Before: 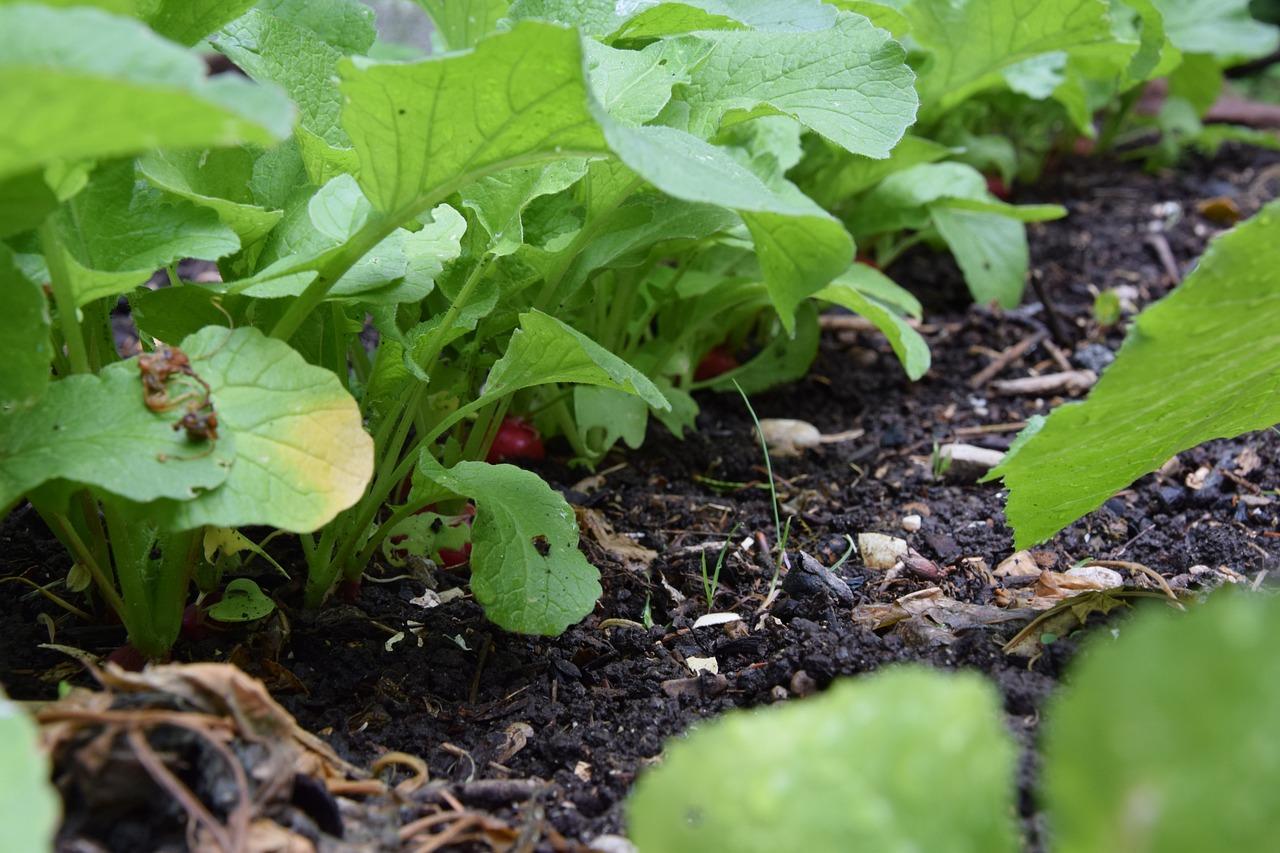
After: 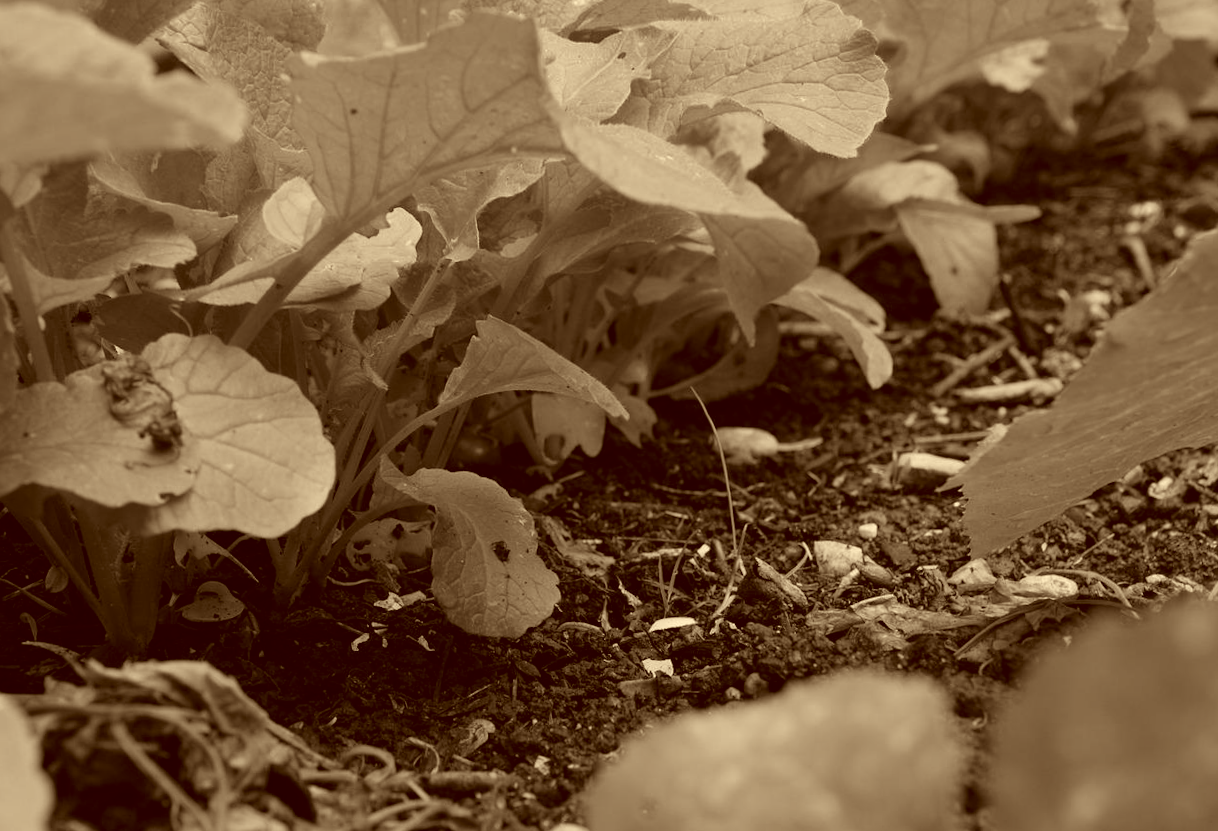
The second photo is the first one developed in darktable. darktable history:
color calibration: output gray [0.253, 0.26, 0.487, 0], gray › normalize channels true, illuminant same as pipeline (D50), adaptation XYZ, x 0.346, y 0.359, gamut compression 0
color correction: highlights a* 1.12, highlights b* 24.26, shadows a* 15.58, shadows b* 24.26
rotate and perspective: rotation 0.074°, lens shift (vertical) 0.096, lens shift (horizontal) -0.041, crop left 0.043, crop right 0.952, crop top 0.024, crop bottom 0.979
